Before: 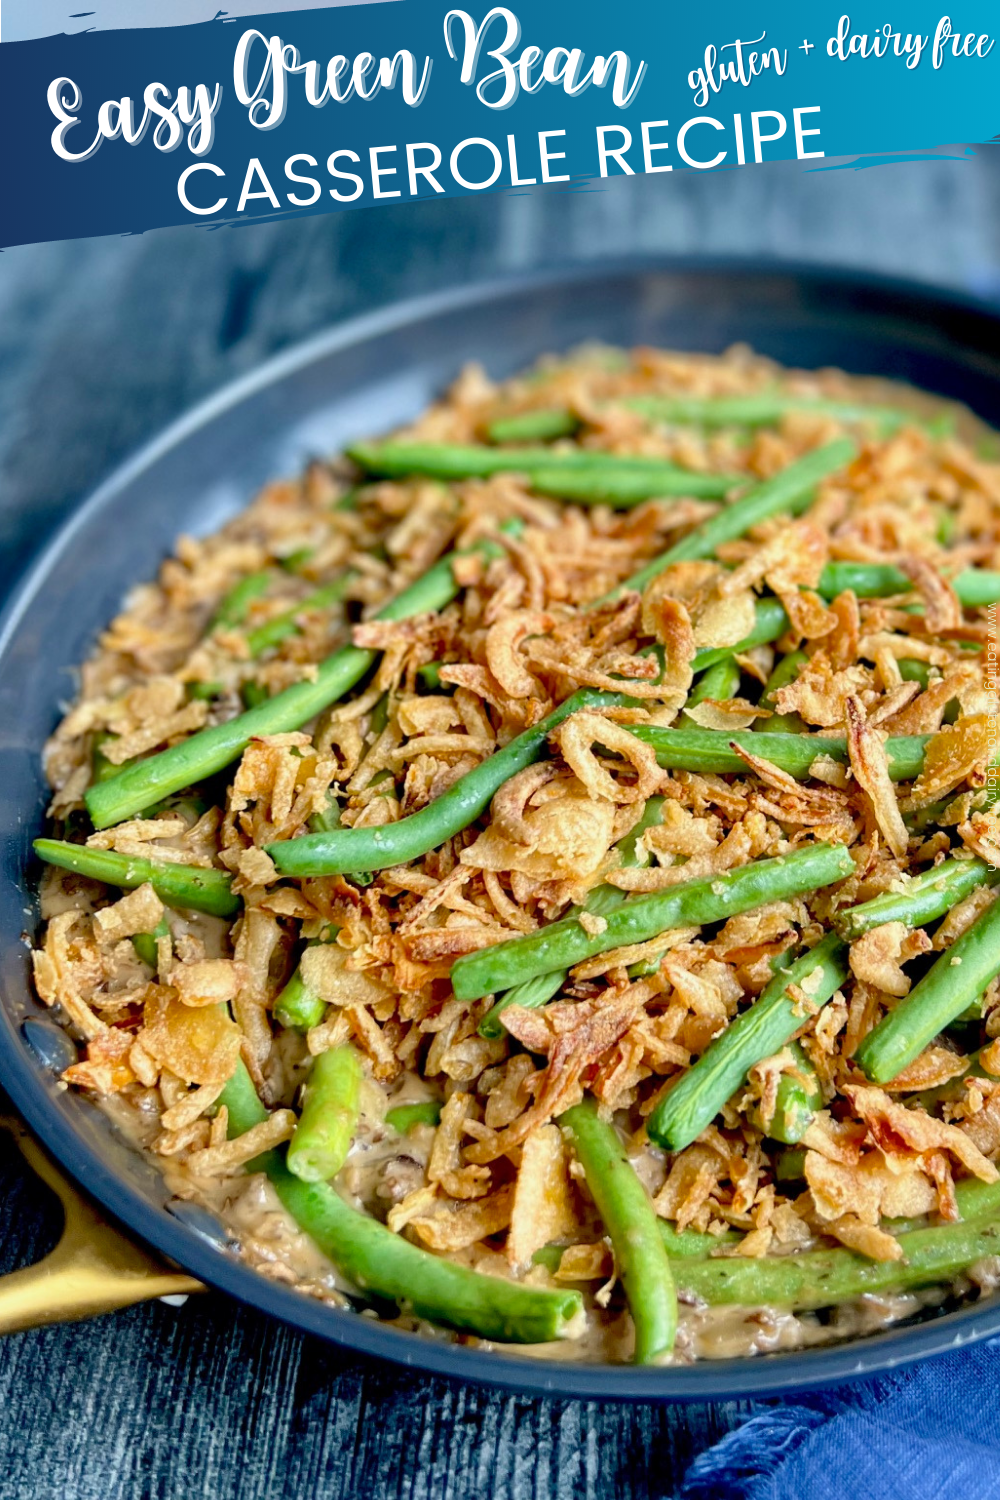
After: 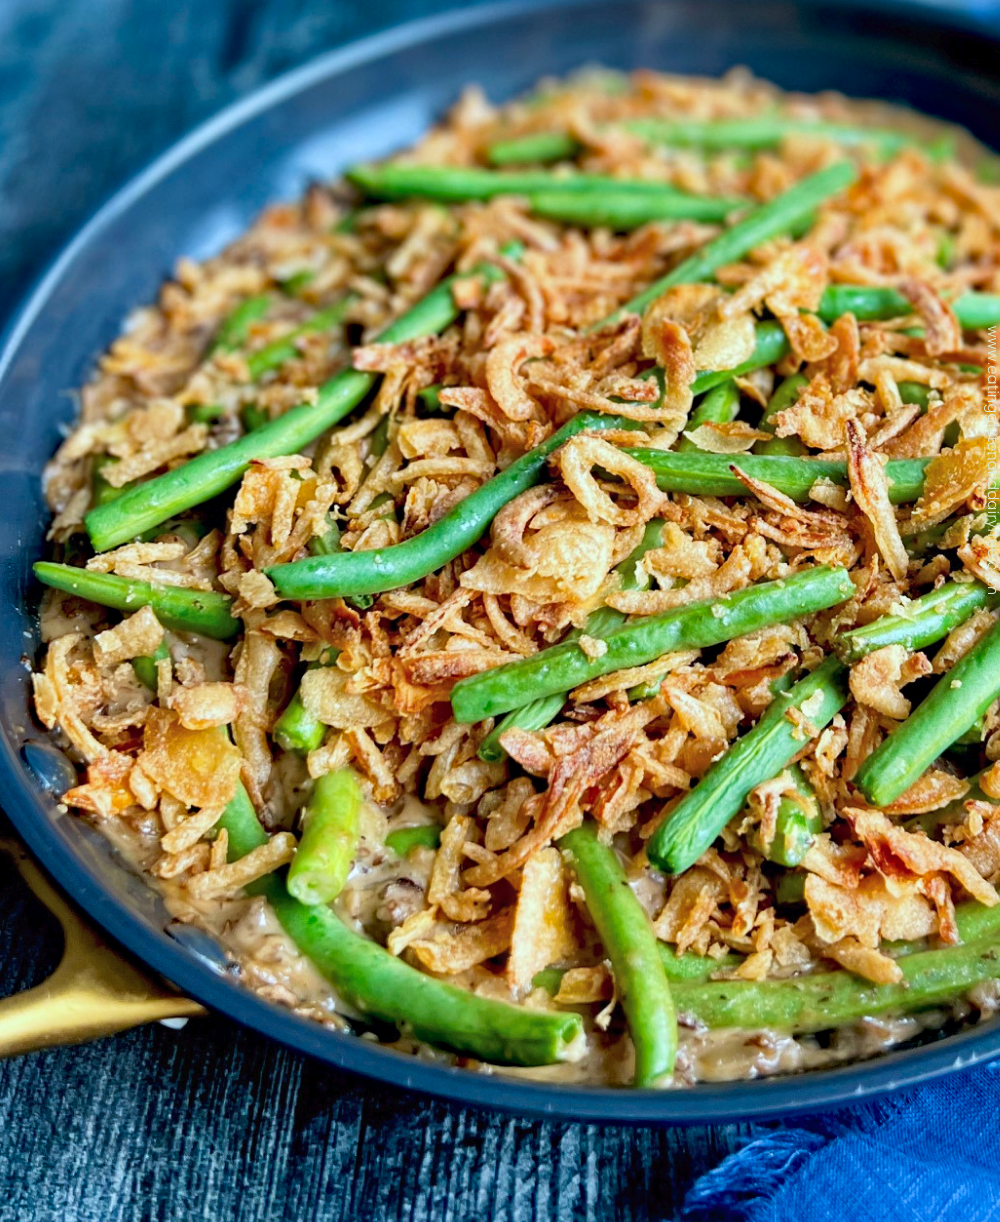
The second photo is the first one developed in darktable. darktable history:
haze removal: compatibility mode true, adaptive false
color correction: highlights a* -4.18, highlights b* -10.81
tone curve: curves: ch0 [(0, 0) (0.003, 0.014) (0.011, 0.019) (0.025, 0.028) (0.044, 0.044) (0.069, 0.069) (0.1, 0.1) (0.136, 0.131) (0.177, 0.168) (0.224, 0.206) (0.277, 0.255) (0.335, 0.309) (0.399, 0.374) (0.468, 0.452) (0.543, 0.535) (0.623, 0.623) (0.709, 0.72) (0.801, 0.815) (0.898, 0.898) (1, 1)], preserve colors none
tone equalizer: on, module defaults
crop and rotate: top 18.507%
